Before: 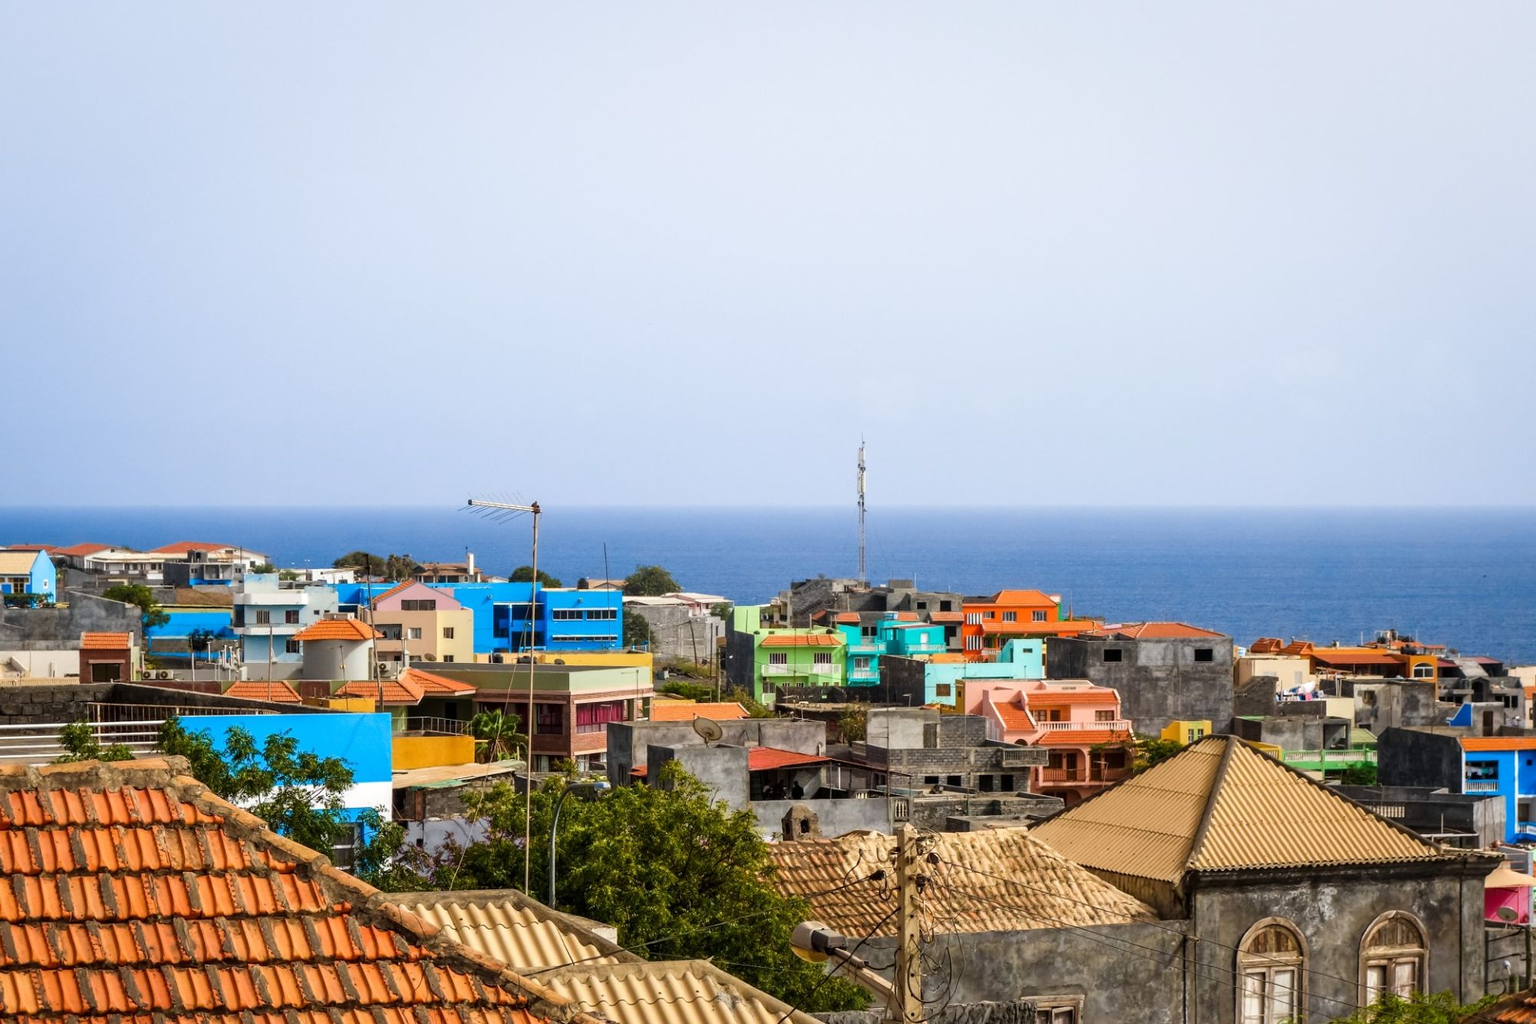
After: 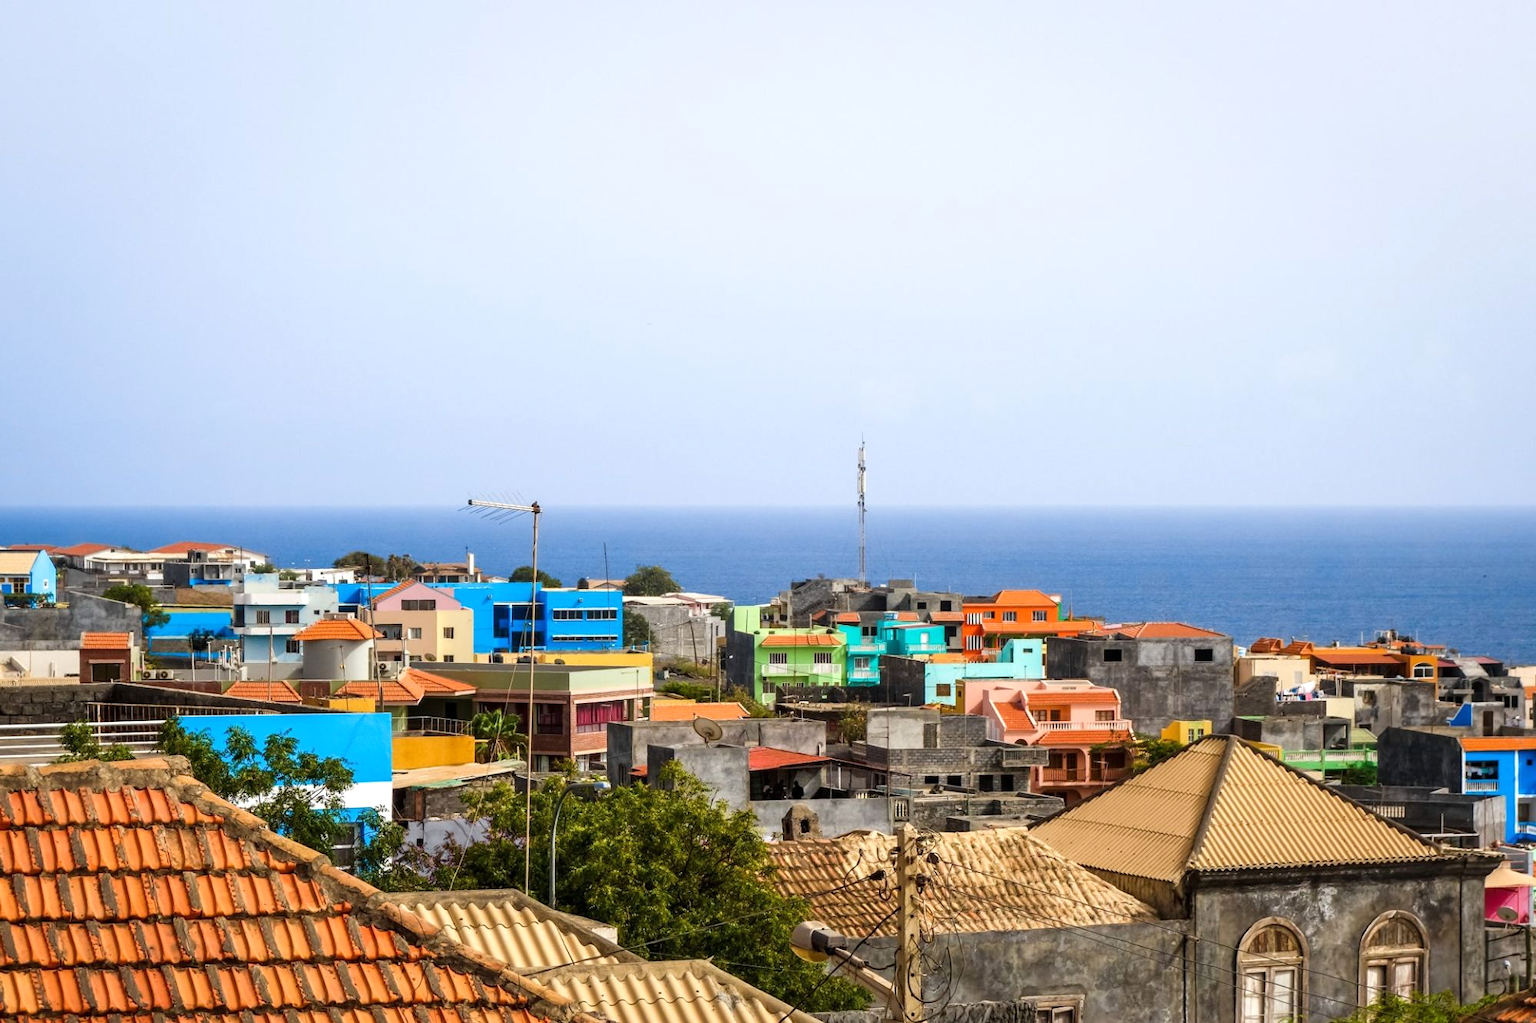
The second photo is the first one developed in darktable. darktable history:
exposure: exposure 0.154 EV, compensate exposure bias true, compensate highlight preservation false
